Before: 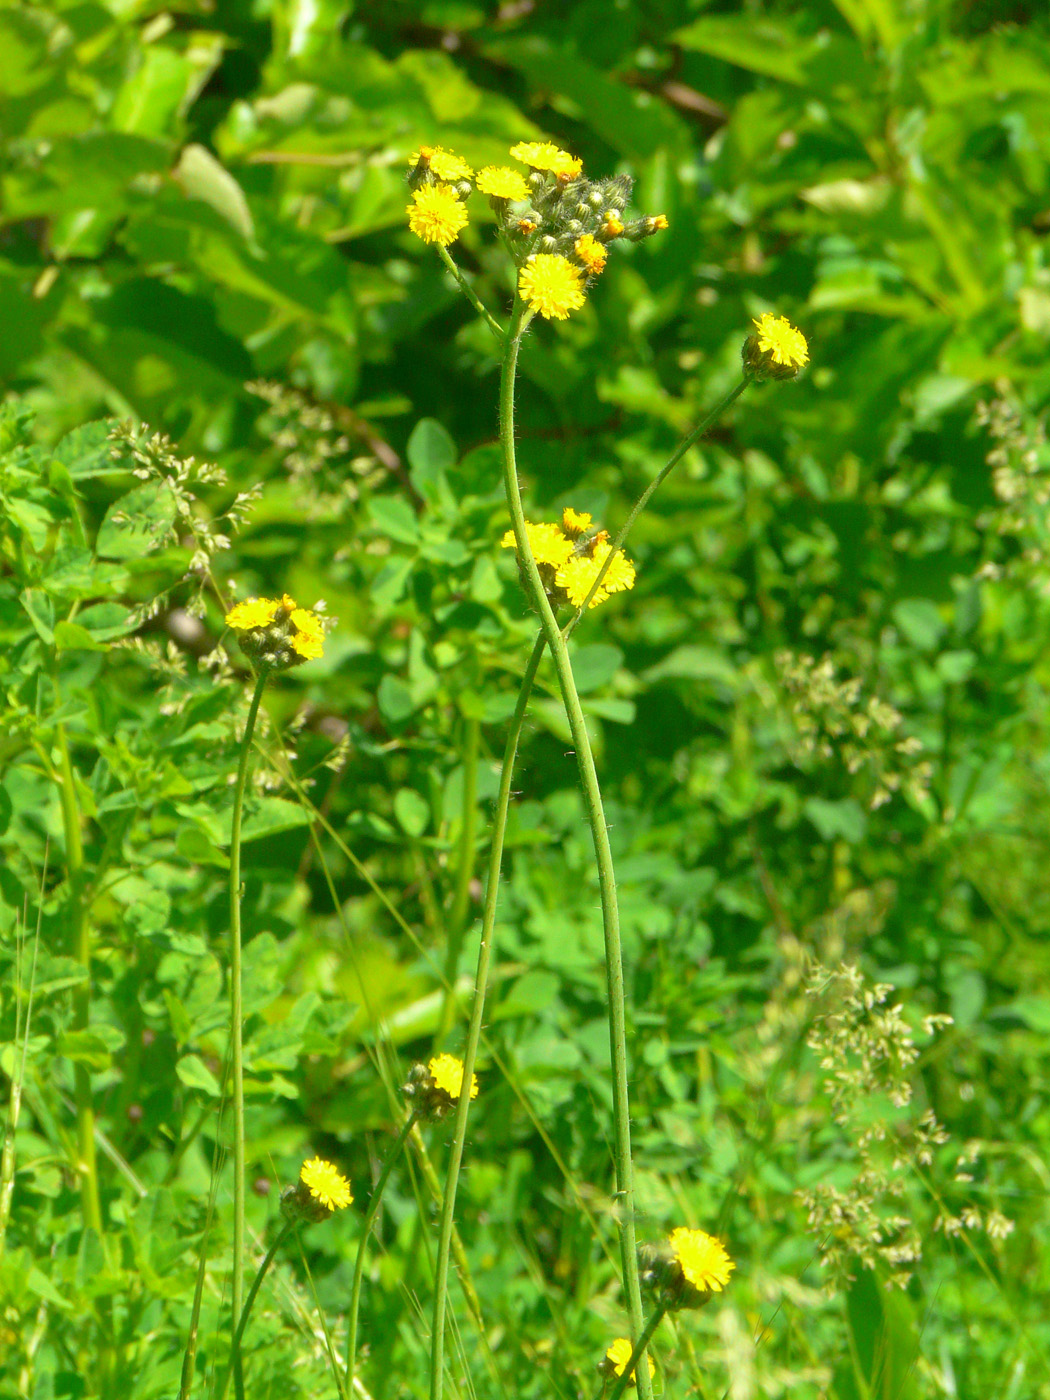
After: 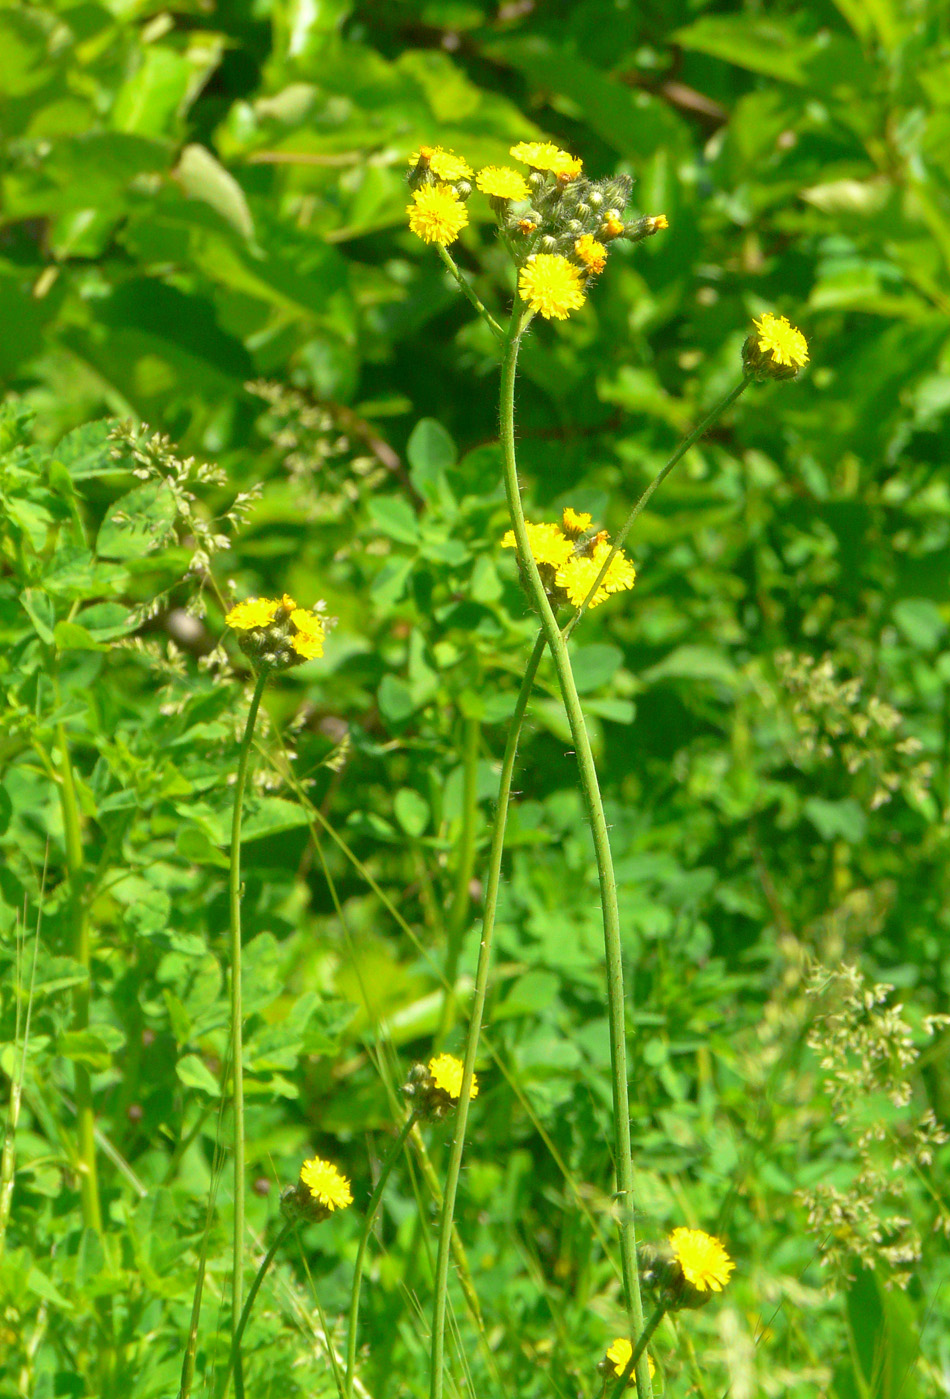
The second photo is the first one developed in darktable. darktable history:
white balance: emerald 1
crop: right 9.509%, bottom 0.031%
